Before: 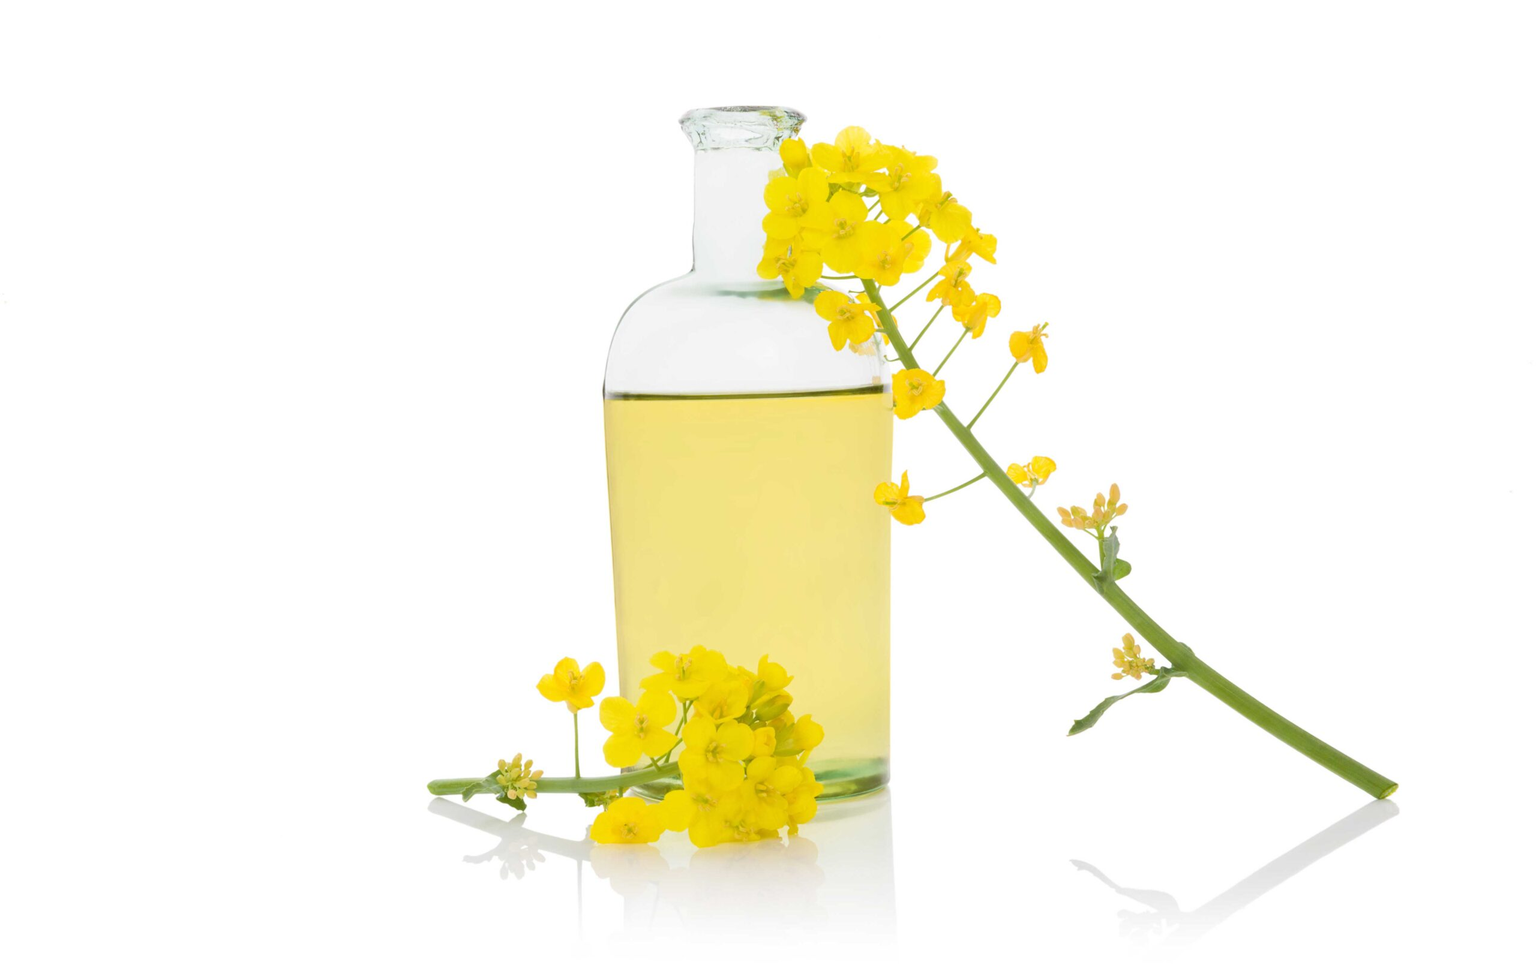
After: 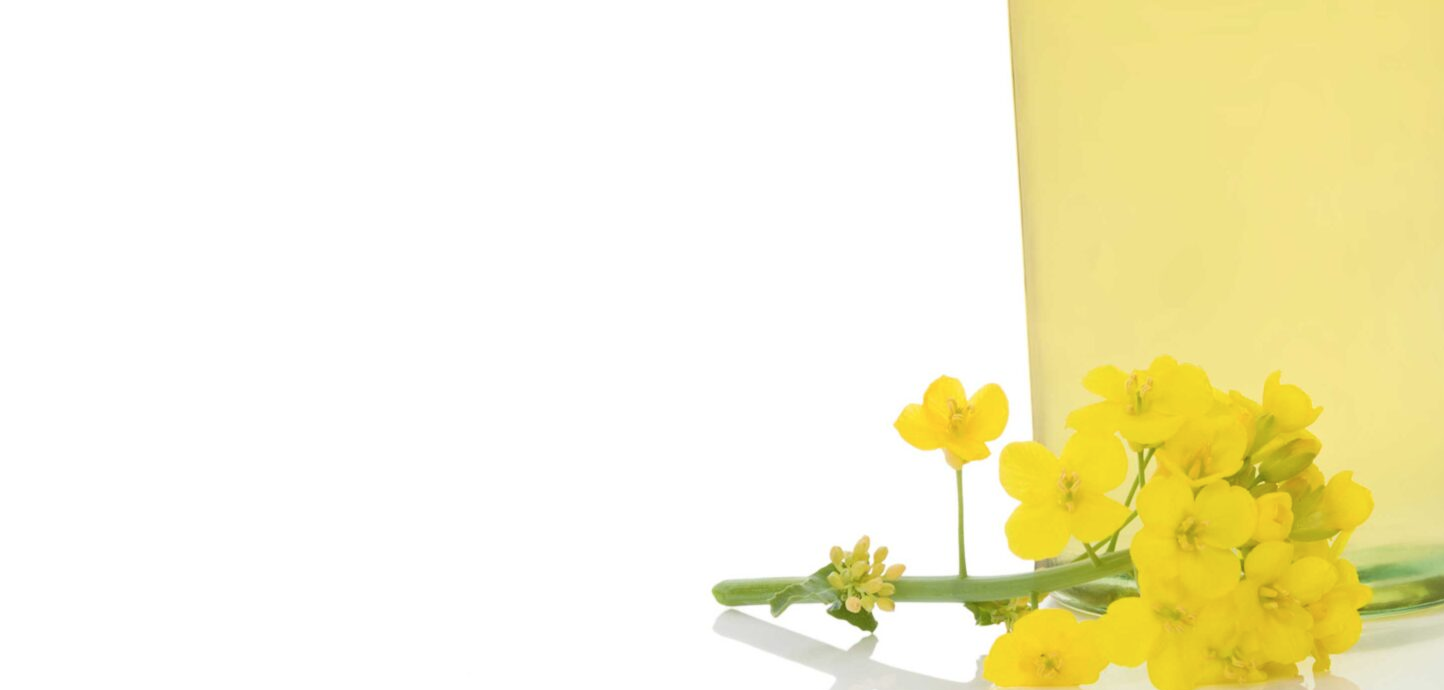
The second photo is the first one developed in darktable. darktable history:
color balance rgb: linear chroma grading › shadows -3%, linear chroma grading › highlights -4%
crop: top 44.483%, right 43.593%, bottom 12.892%
